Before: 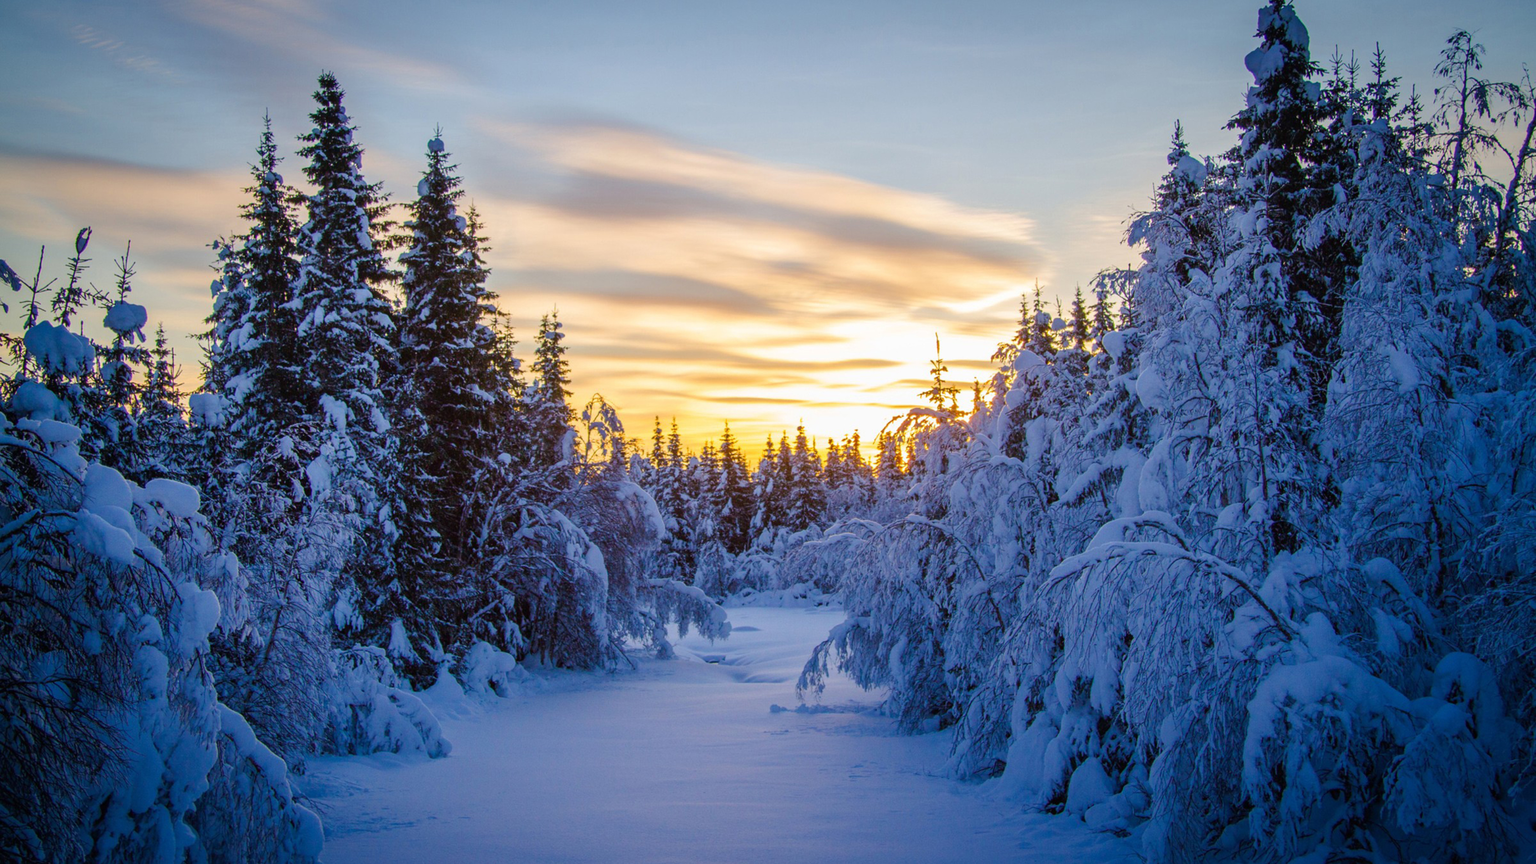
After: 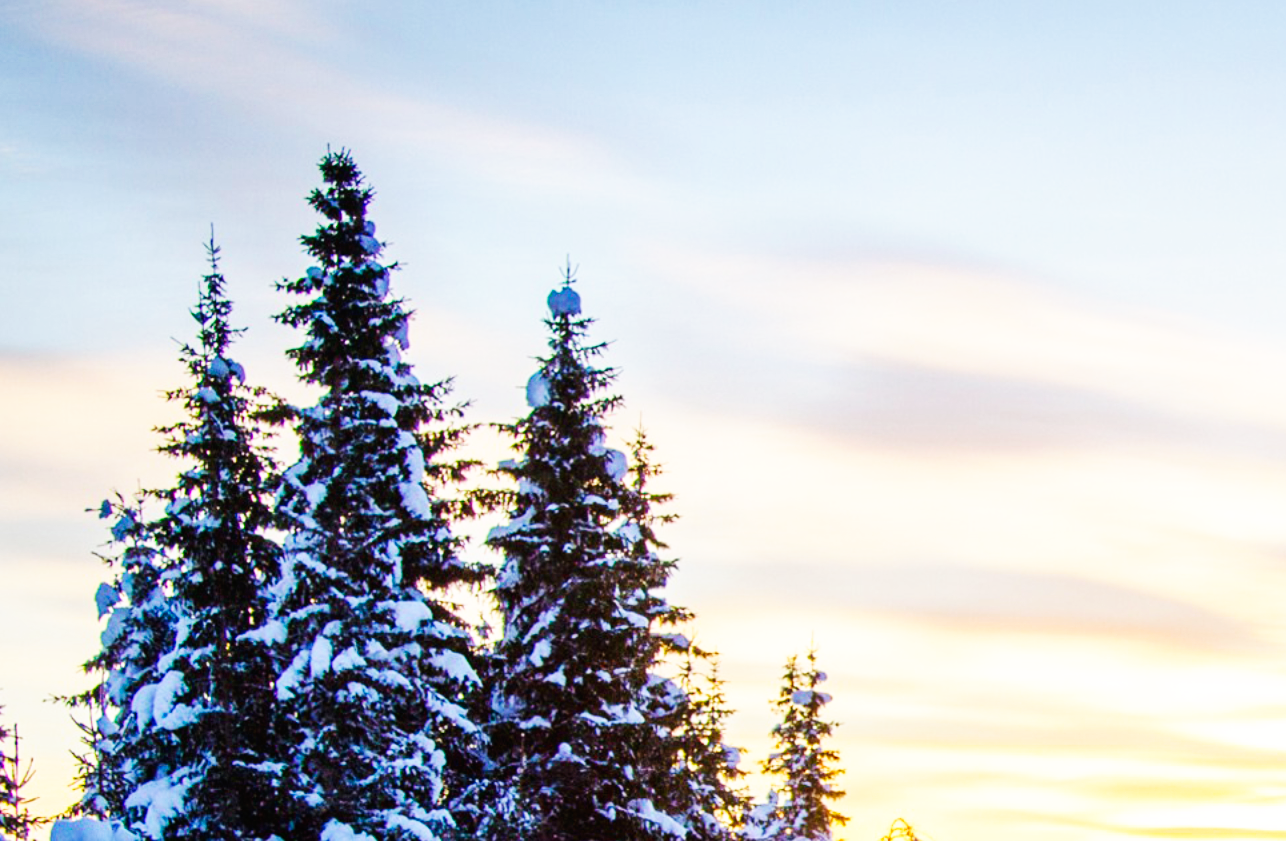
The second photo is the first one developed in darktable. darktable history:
crop and rotate: left 10.799%, top 0.1%, right 49.003%, bottom 53.153%
base curve: curves: ch0 [(0, 0) (0.007, 0.004) (0.027, 0.03) (0.046, 0.07) (0.207, 0.54) (0.442, 0.872) (0.673, 0.972) (1, 1)], preserve colors none
